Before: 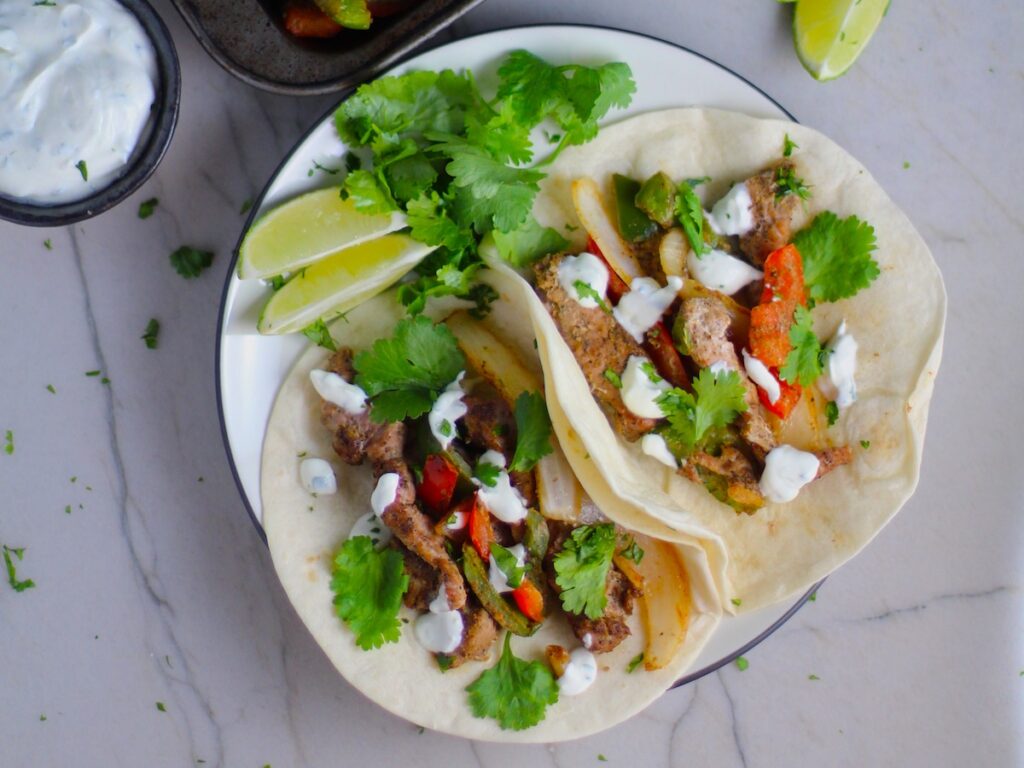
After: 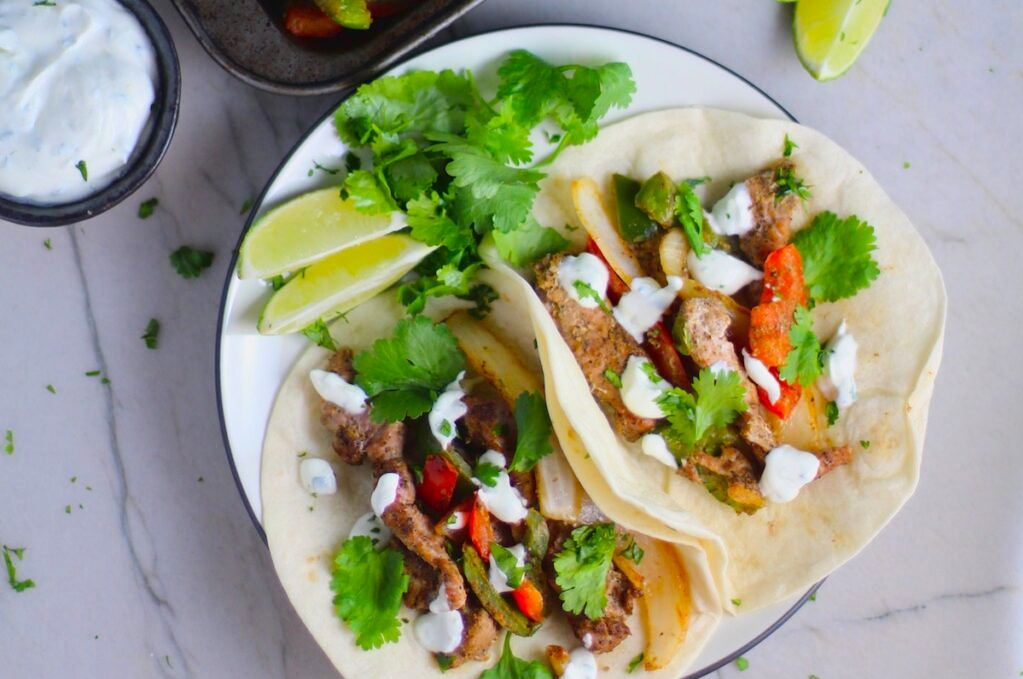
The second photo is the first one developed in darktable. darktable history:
crop and rotate: top 0%, bottom 11.49%
tone curve: curves: ch0 [(0, 0.028) (0.138, 0.156) (0.468, 0.516) (0.754, 0.823) (1, 1)], color space Lab, linked channels, preserve colors none
